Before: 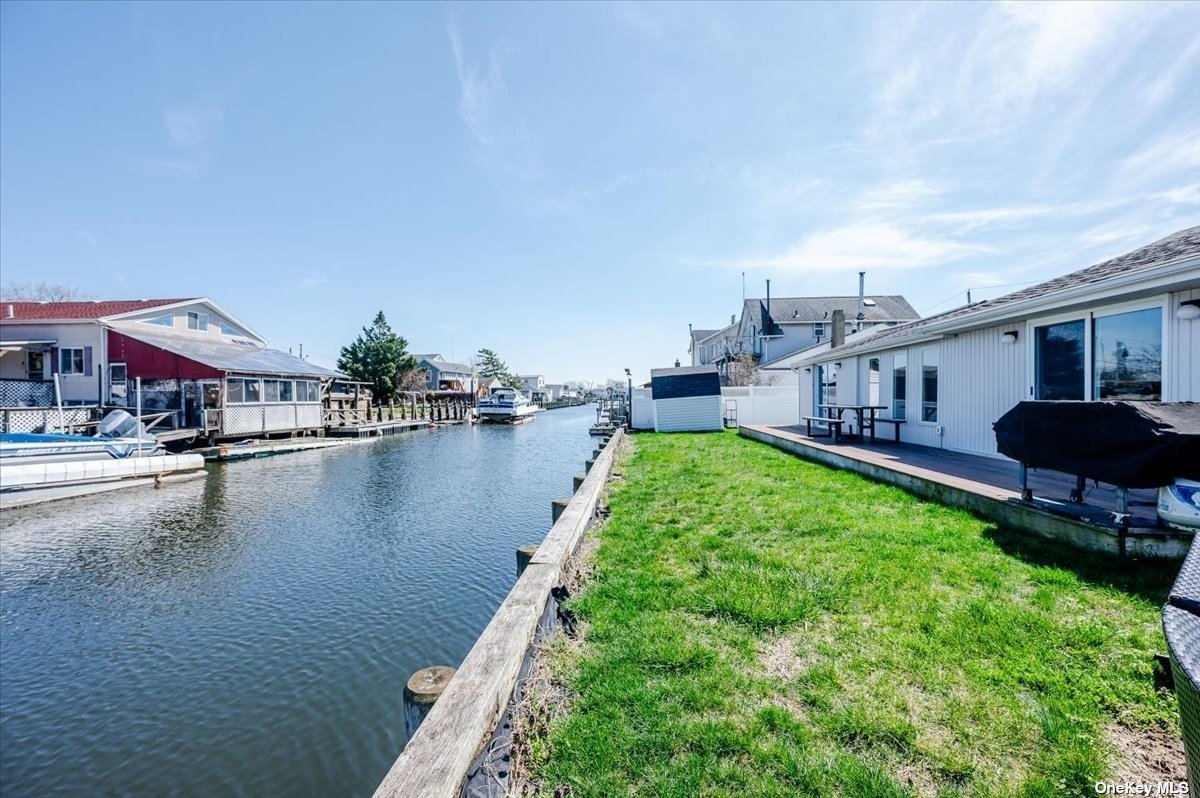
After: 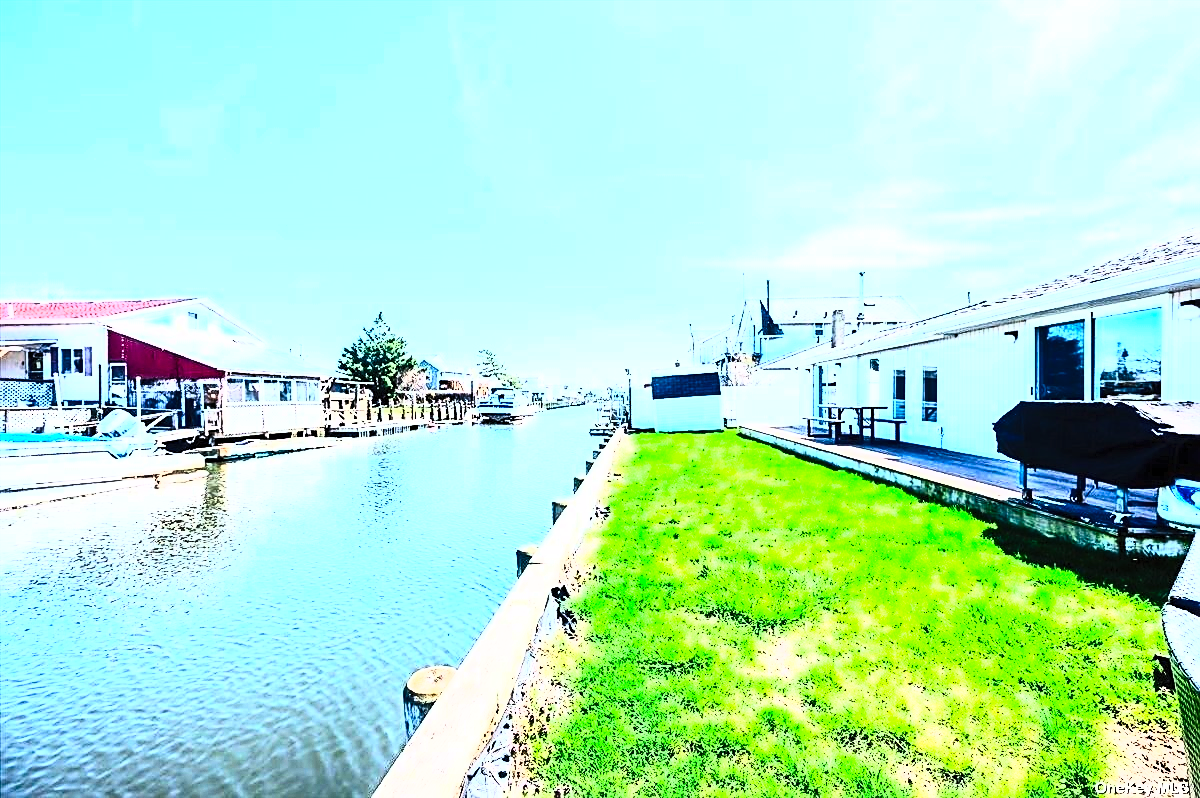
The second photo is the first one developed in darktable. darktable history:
contrast brightness saturation: contrast 0.846, brightness 0.596, saturation 0.593
sharpen: on, module defaults
base curve: curves: ch0 [(0, 0) (0.012, 0.01) (0.073, 0.168) (0.31, 0.711) (0.645, 0.957) (1, 1)]
